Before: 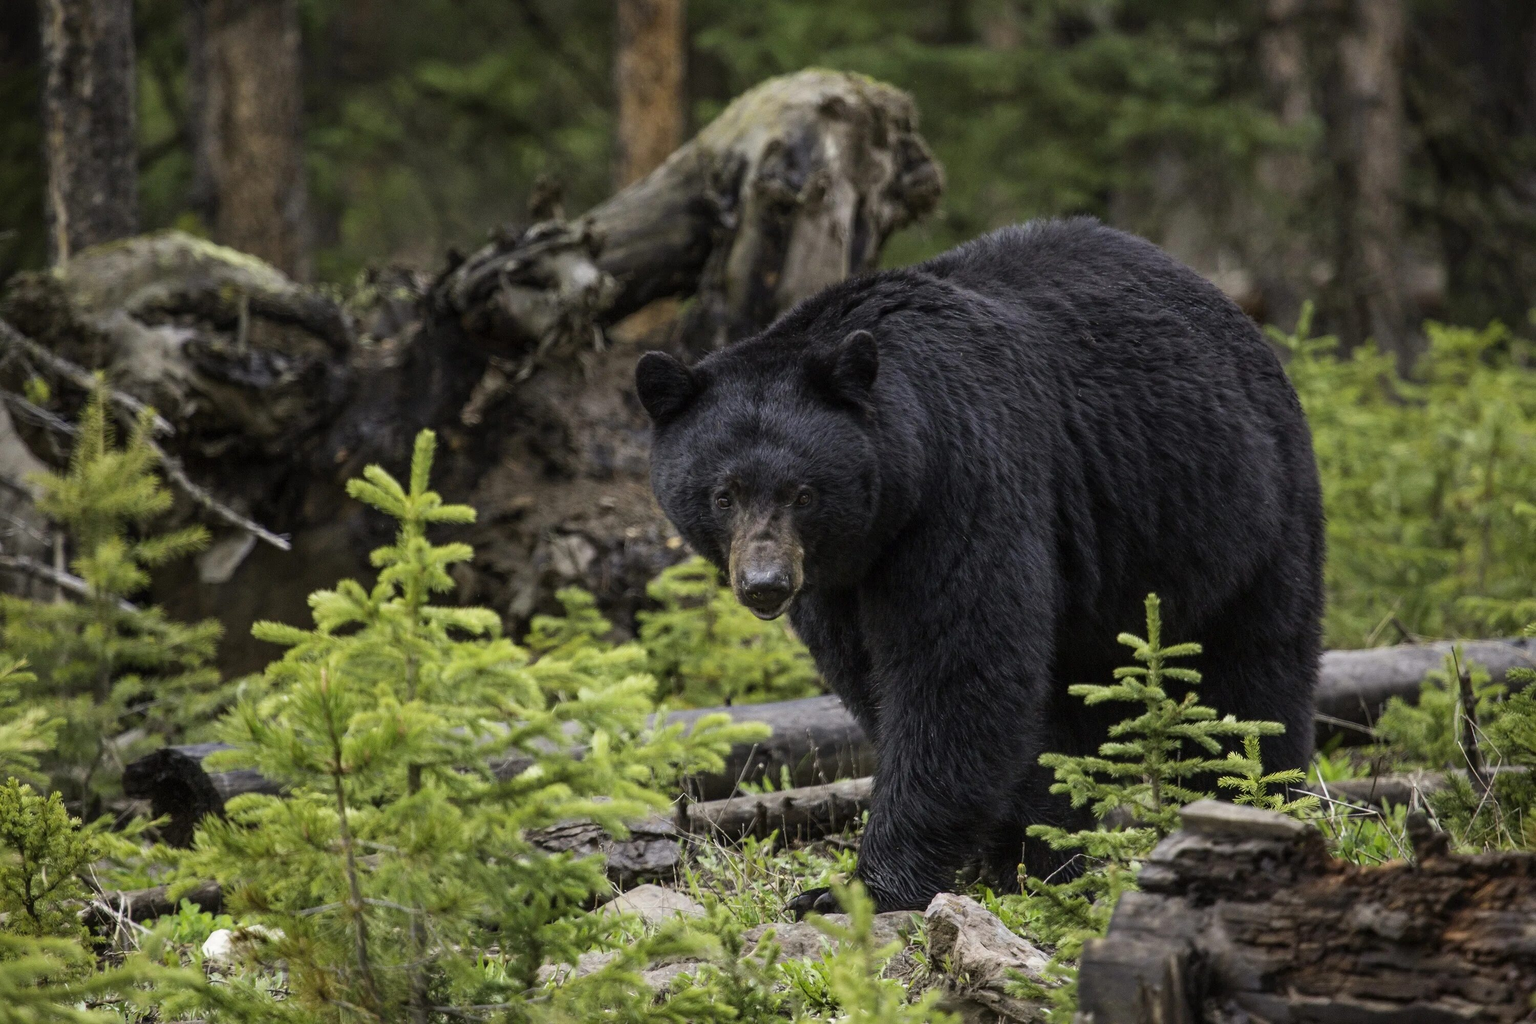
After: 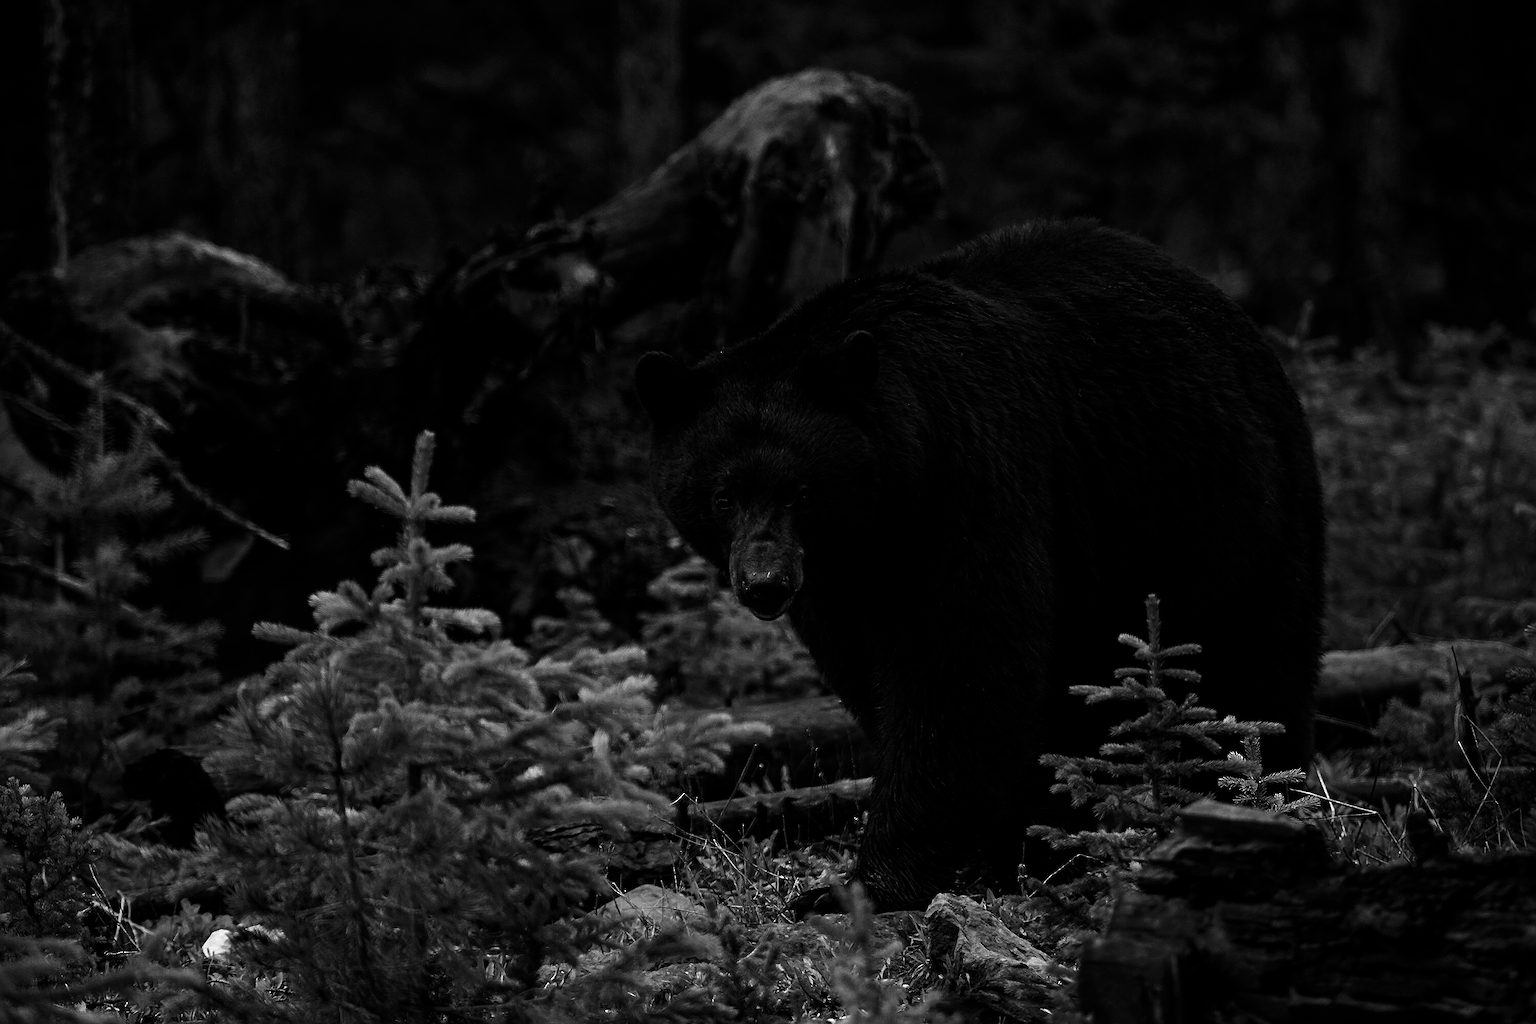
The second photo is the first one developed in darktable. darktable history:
contrast brightness saturation: contrast 0.02, brightness -1, saturation -1
sharpen: amount 0.55
